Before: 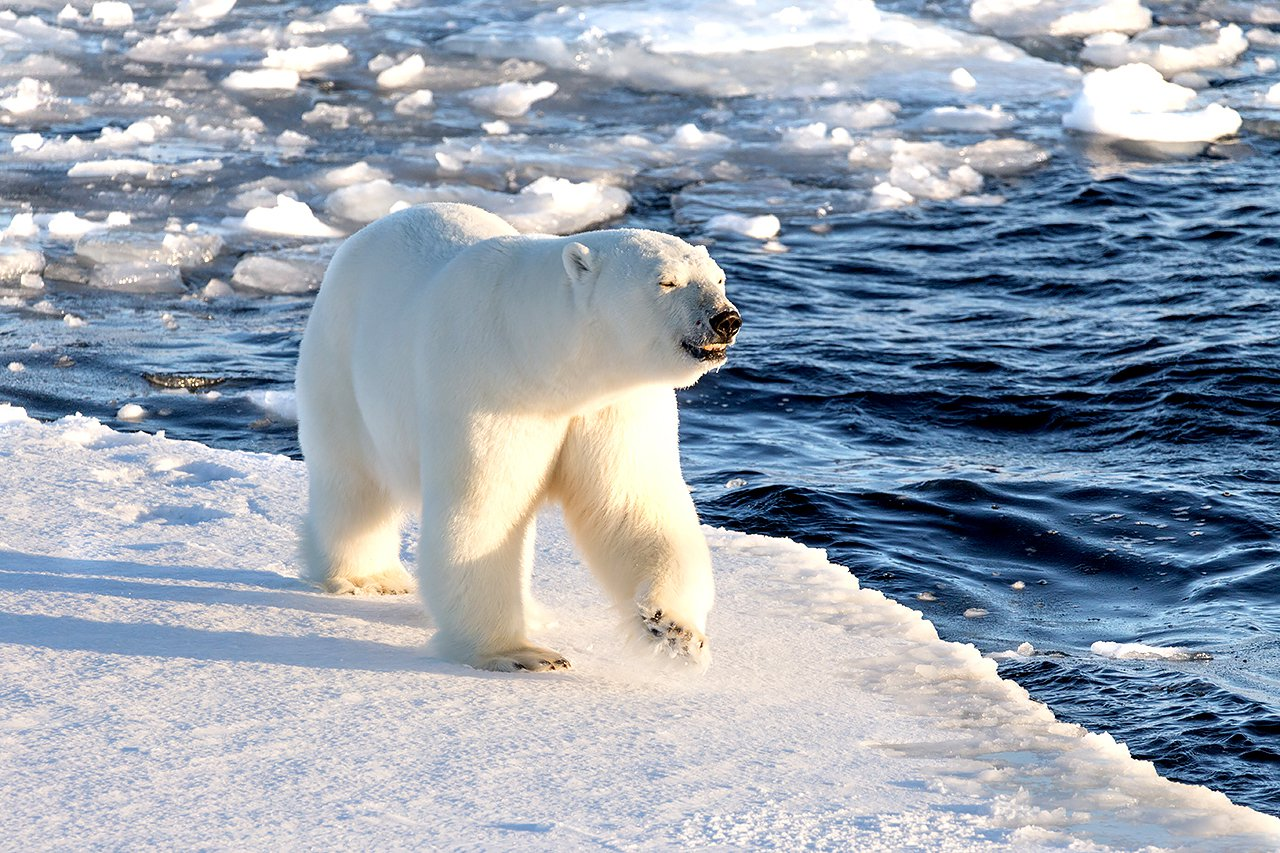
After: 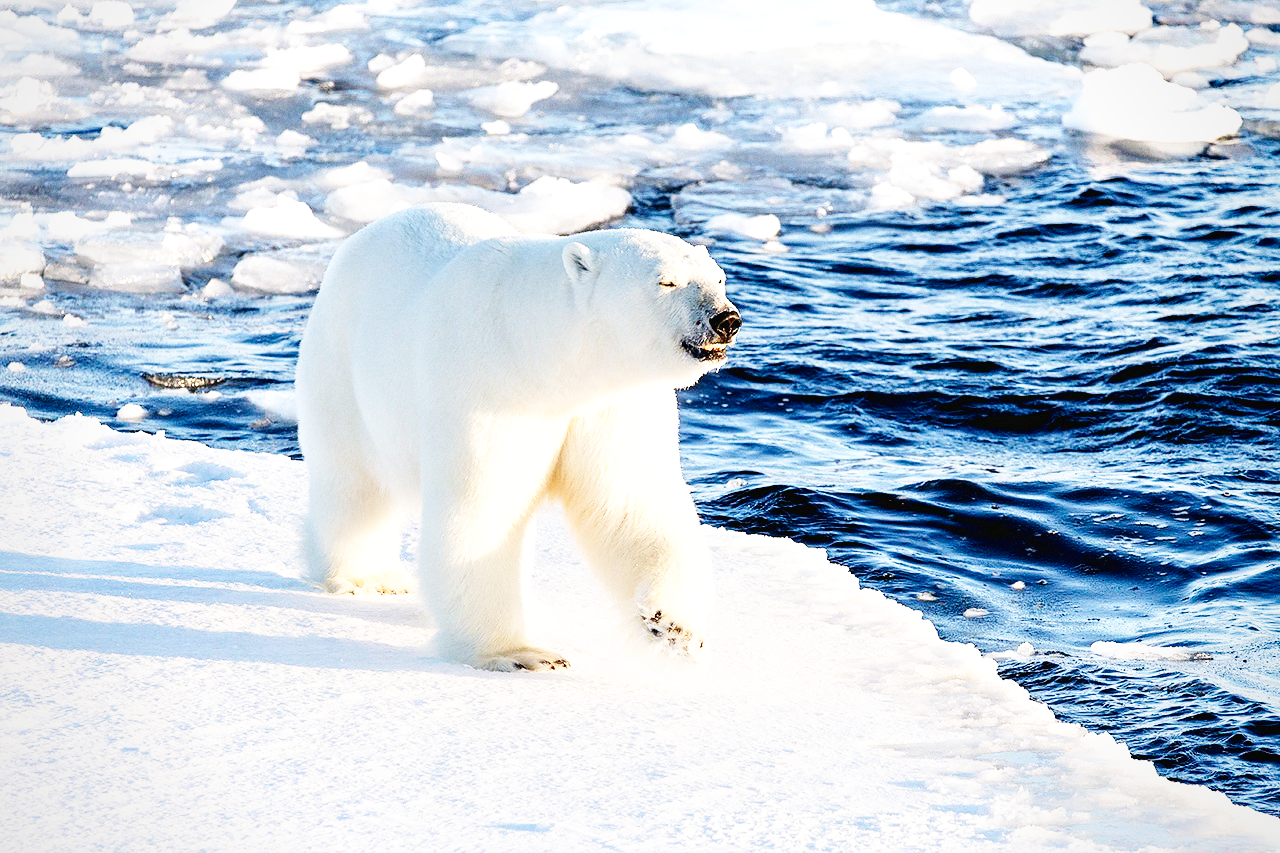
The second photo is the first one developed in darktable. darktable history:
vignetting: brightness -0.233, saturation 0.141
base curve: curves: ch0 [(0, 0.003) (0.001, 0.002) (0.006, 0.004) (0.02, 0.022) (0.048, 0.086) (0.094, 0.234) (0.162, 0.431) (0.258, 0.629) (0.385, 0.8) (0.548, 0.918) (0.751, 0.988) (1, 1)], preserve colors none
grain: coarseness 0.09 ISO
